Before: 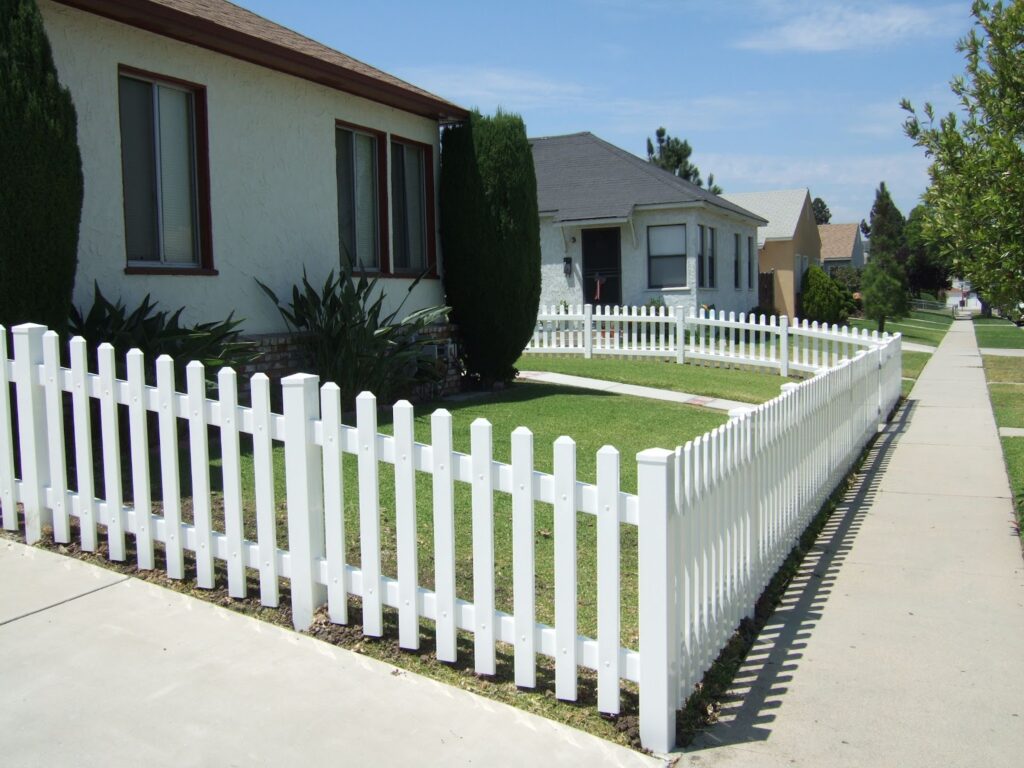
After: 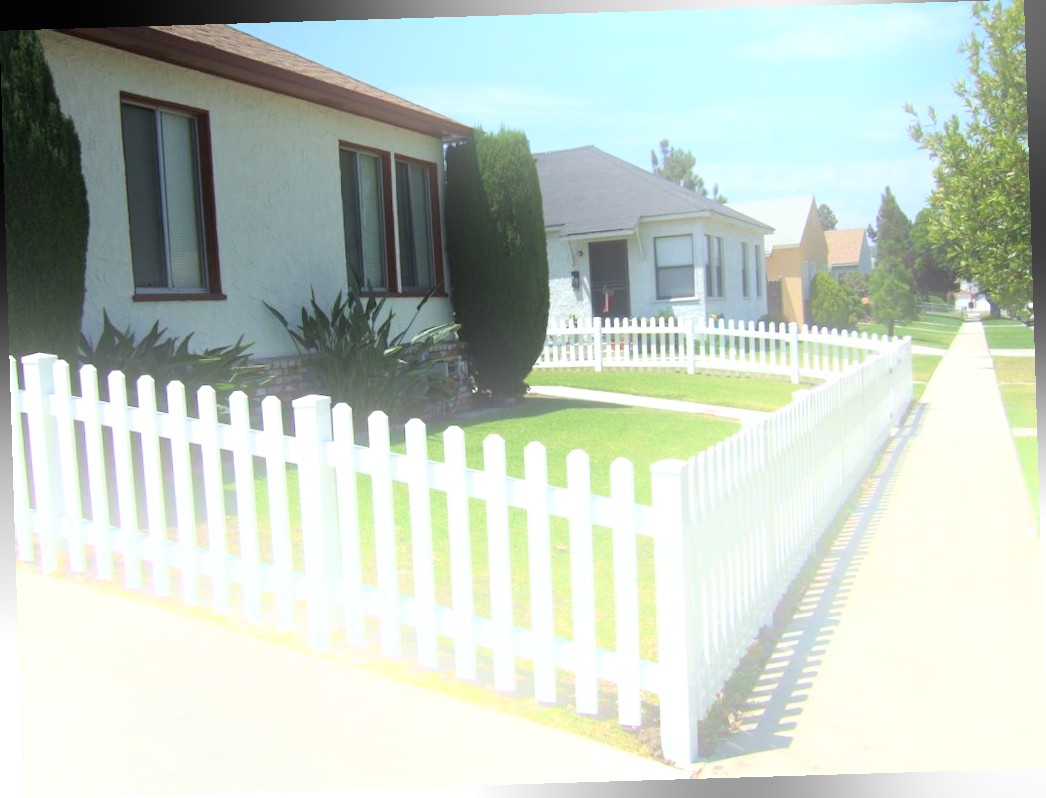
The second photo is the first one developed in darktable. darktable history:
exposure: black level correction 0, exposure 0.7 EV, compensate exposure bias true, compensate highlight preservation false
bloom: on, module defaults
rotate and perspective: rotation -1.75°, automatic cropping off
